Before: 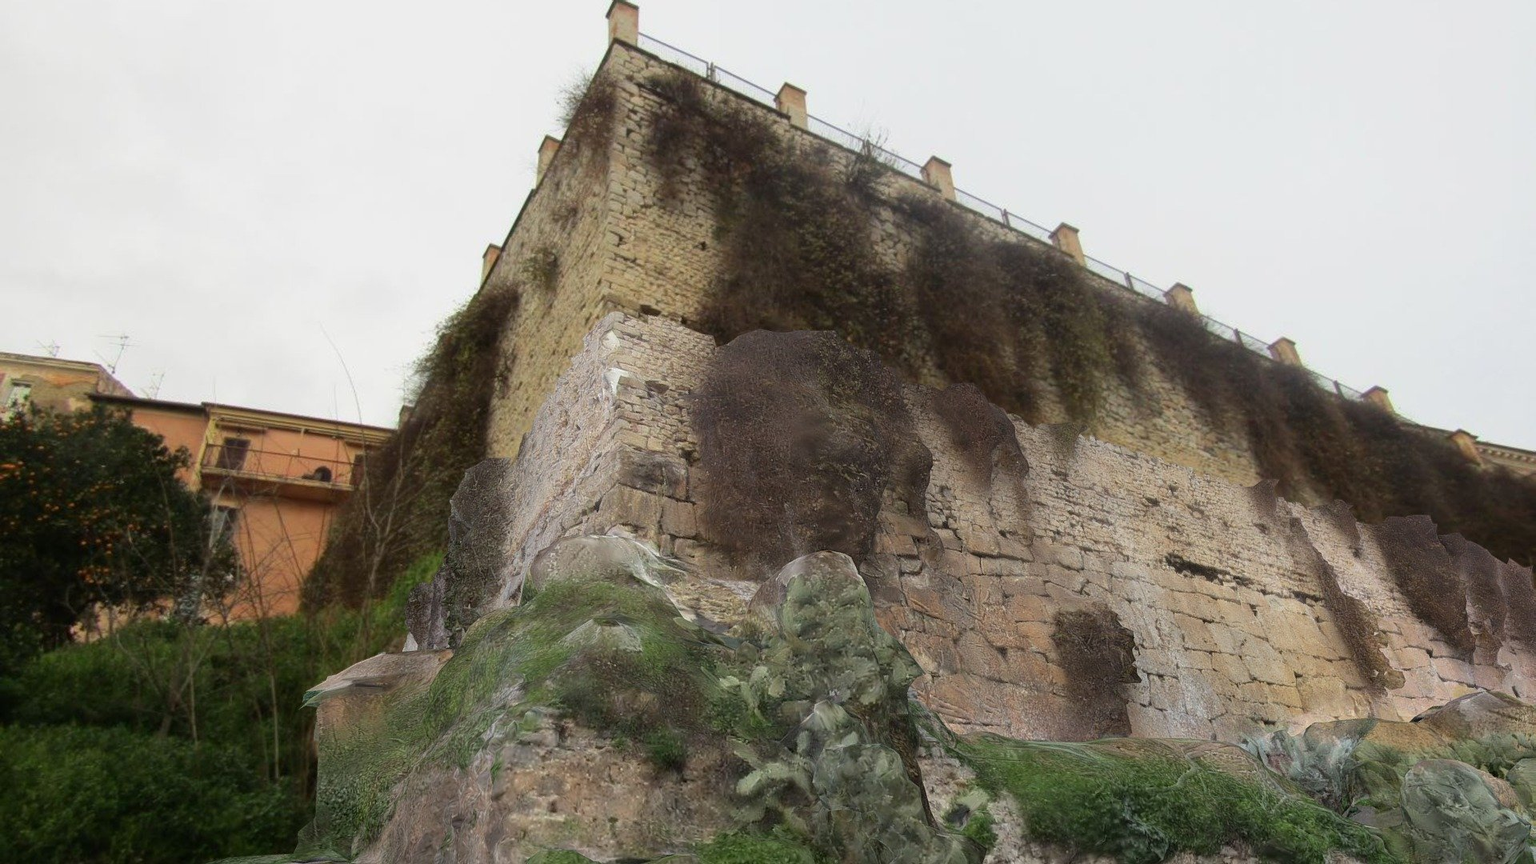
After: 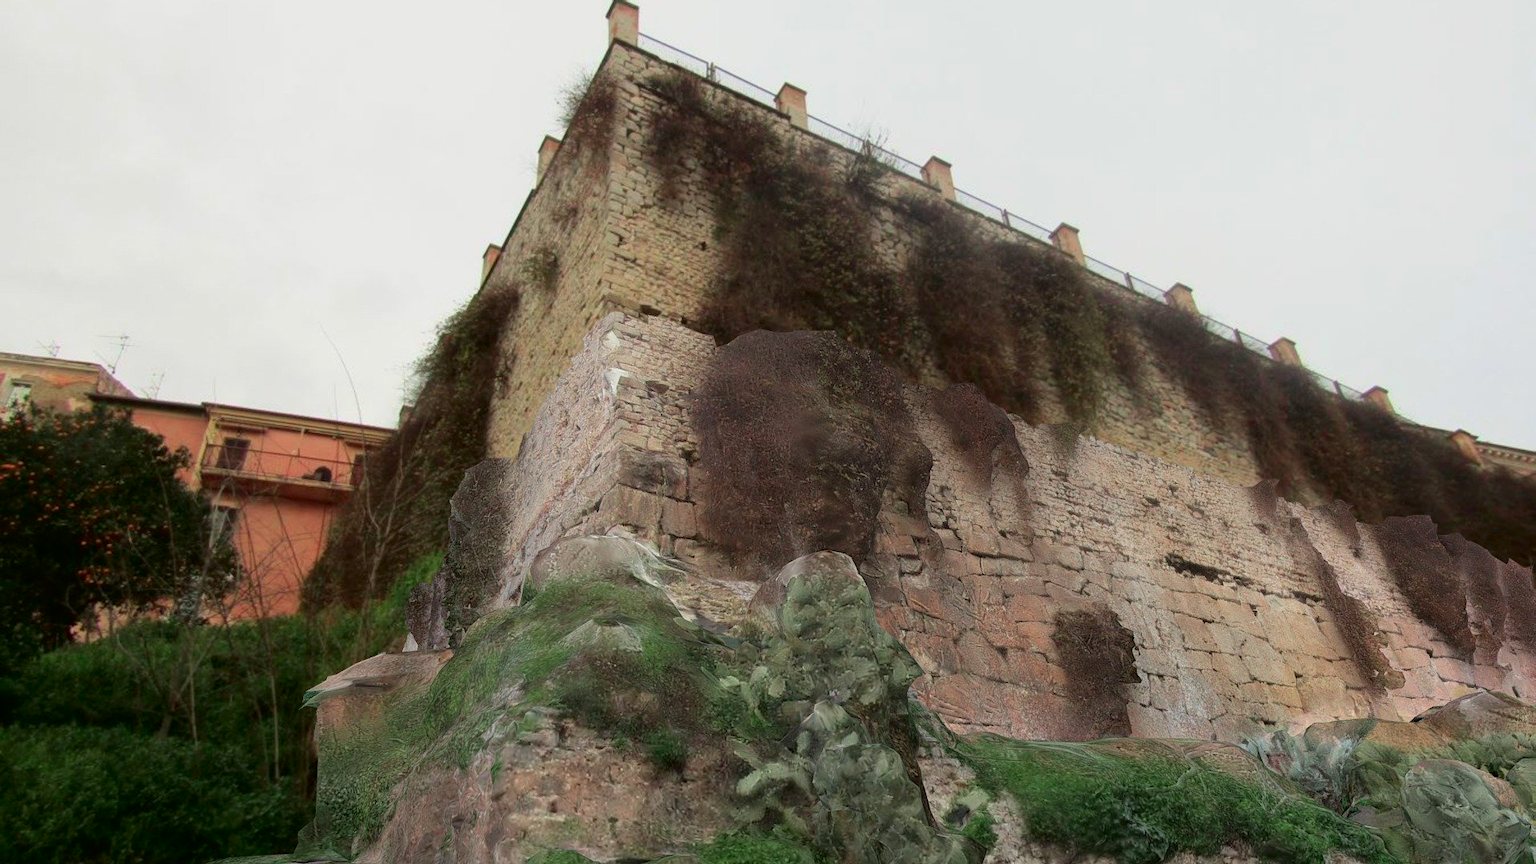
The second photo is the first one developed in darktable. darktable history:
tone curve: curves: ch0 [(0, 0) (0.059, 0.027) (0.162, 0.125) (0.304, 0.279) (0.547, 0.532) (0.828, 0.815) (1, 0.983)]; ch1 [(0, 0) (0.23, 0.166) (0.34, 0.298) (0.371, 0.334) (0.435, 0.413) (0.477, 0.469) (0.499, 0.498) (0.529, 0.544) (0.559, 0.587) (0.743, 0.798) (1, 1)]; ch2 [(0, 0) (0.431, 0.414) (0.498, 0.503) (0.524, 0.531) (0.568, 0.567) (0.6, 0.597) (0.643, 0.631) (0.74, 0.721) (1, 1)], color space Lab, independent channels, preserve colors none
